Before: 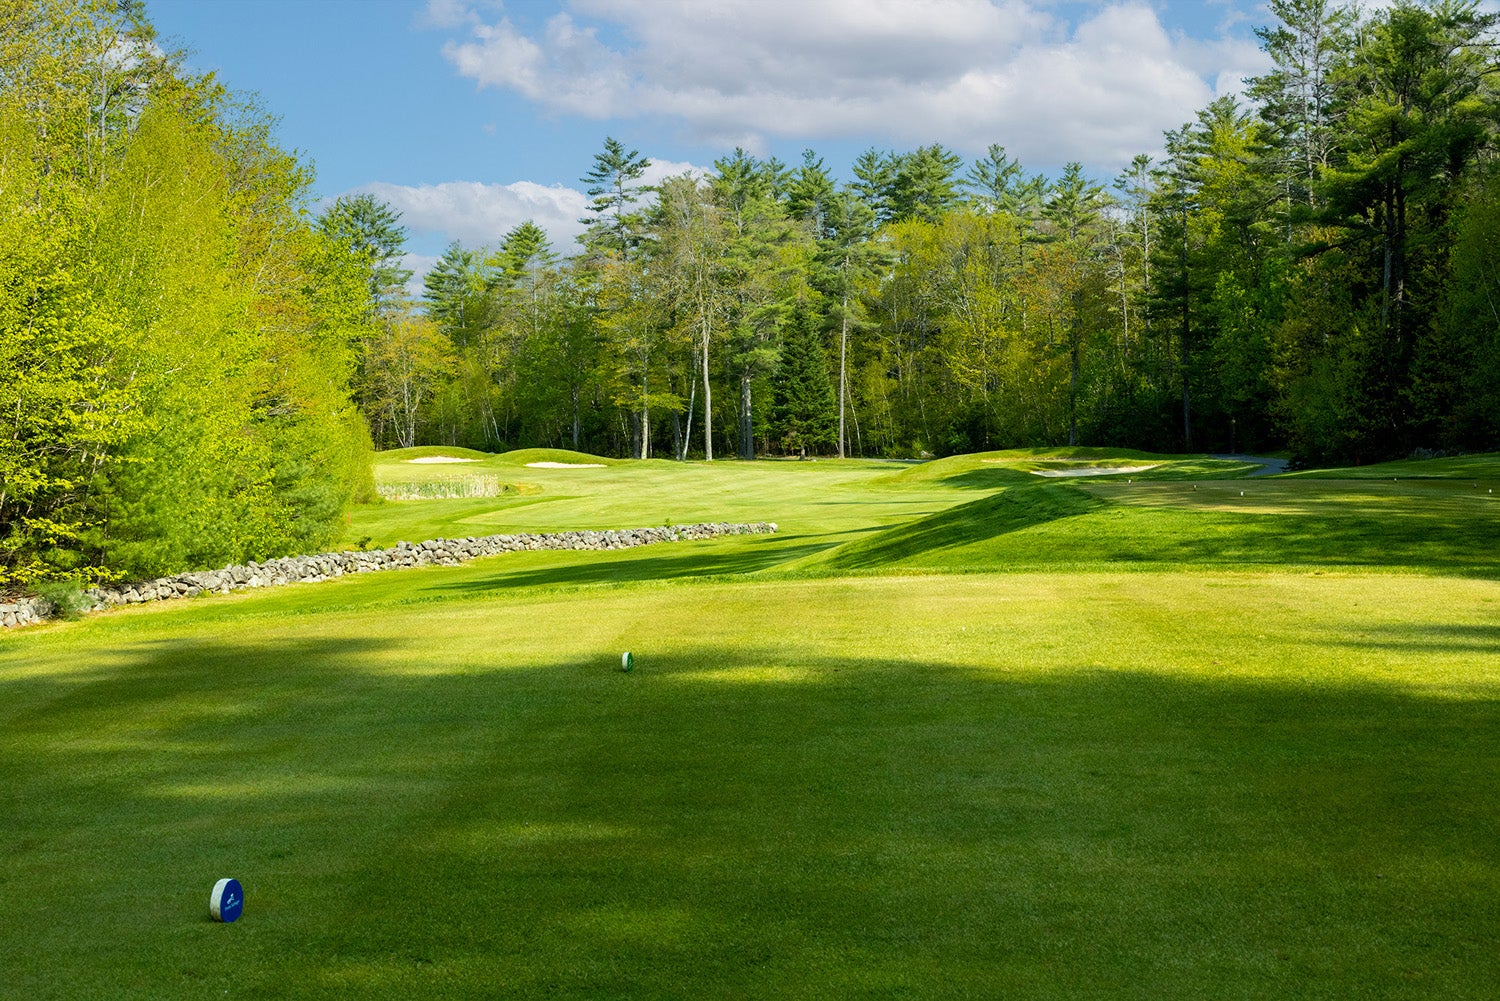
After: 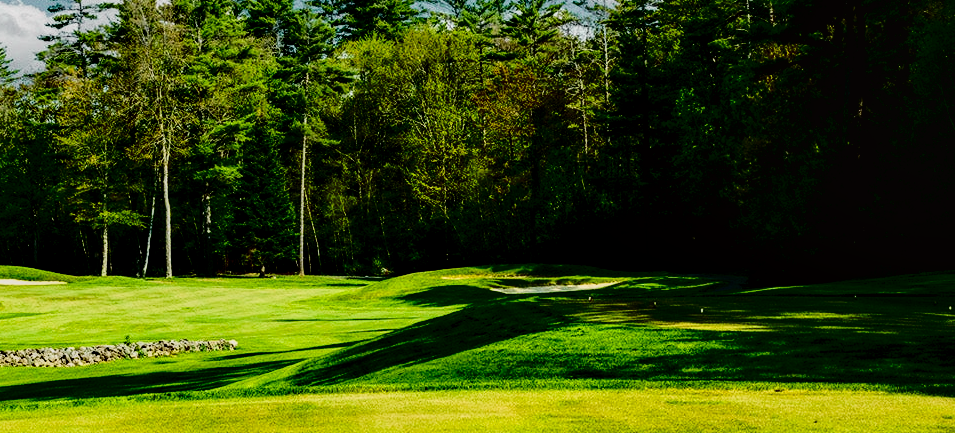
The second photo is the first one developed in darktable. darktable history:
contrast brightness saturation: brightness -0.52
filmic rgb: black relative exposure -5 EV, hardness 2.88, contrast 1.4, highlights saturation mix -20%
color correction: saturation 1.1
exposure: exposure 0.078 EV, compensate highlight preservation false
local contrast: highlights 25%, shadows 75%, midtone range 0.75
crop: left 36.005%, top 18.293%, right 0.31%, bottom 38.444%
tone curve: curves: ch0 [(0, 0.014) (0.17, 0.099) (0.392, 0.438) (0.725, 0.828) (0.872, 0.918) (1, 0.981)]; ch1 [(0, 0) (0.402, 0.36) (0.489, 0.491) (0.5, 0.503) (0.515, 0.52) (0.545, 0.574) (0.615, 0.662) (0.701, 0.725) (1, 1)]; ch2 [(0, 0) (0.42, 0.458) (0.485, 0.499) (0.503, 0.503) (0.531, 0.542) (0.561, 0.594) (0.644, 0.694) (0.717, 0.753) (1, 0.991)], color space Lab, independent channels
